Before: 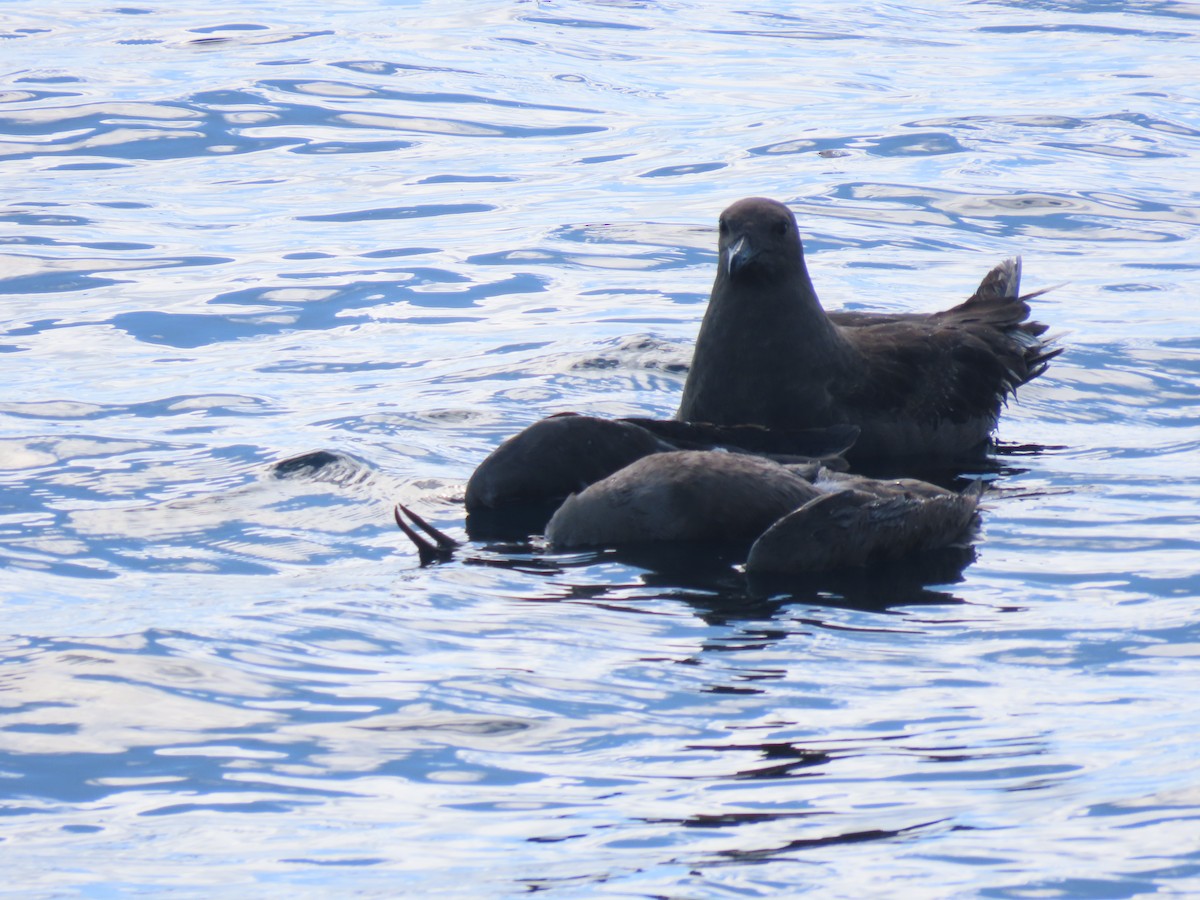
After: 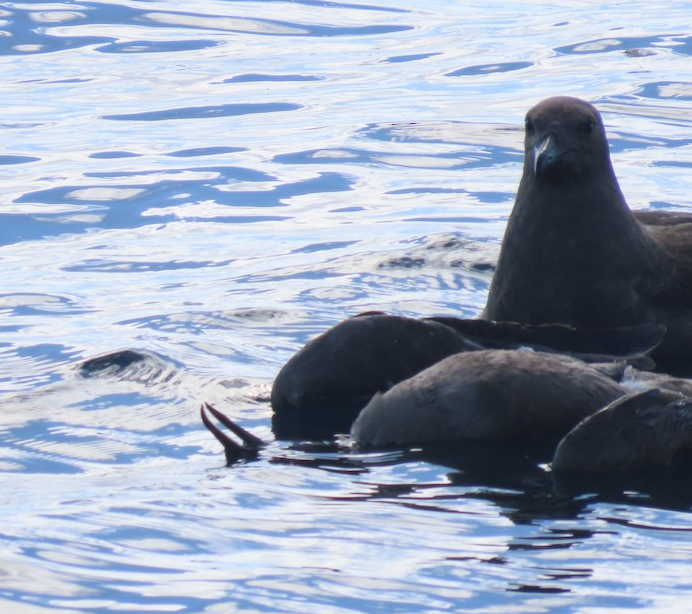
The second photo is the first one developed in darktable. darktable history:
crop: left 16.188%, top 11.275%, right 26.099%, bottom 20.479%
